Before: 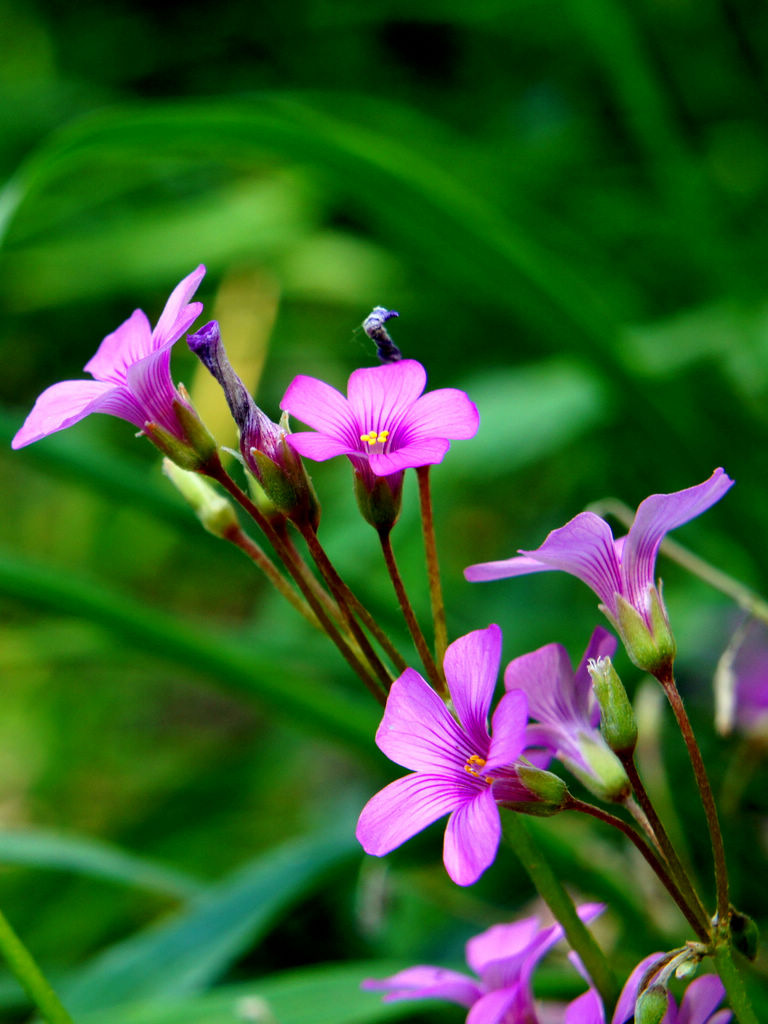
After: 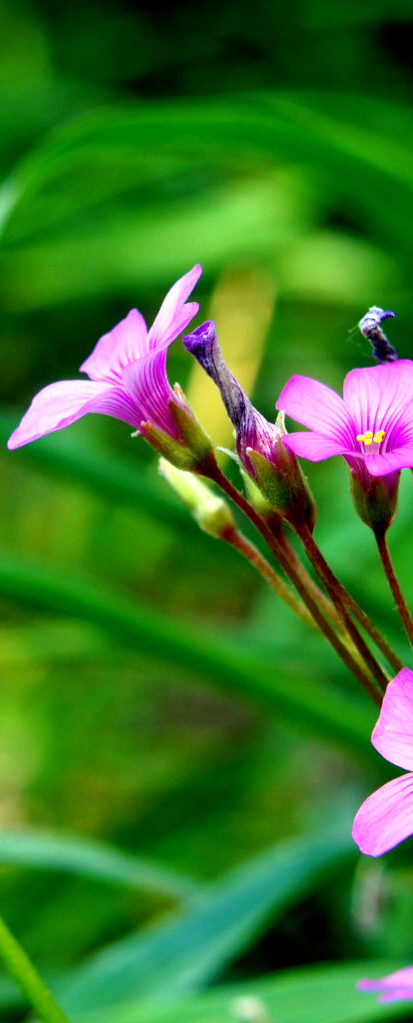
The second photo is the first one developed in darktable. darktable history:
exposure: black level correction 0.001, exposure 0.5 EV, compensate exposure bias true, compensate highlight preservation false
crop: left 0.587%, right 45.588%, bottom 0.086%
